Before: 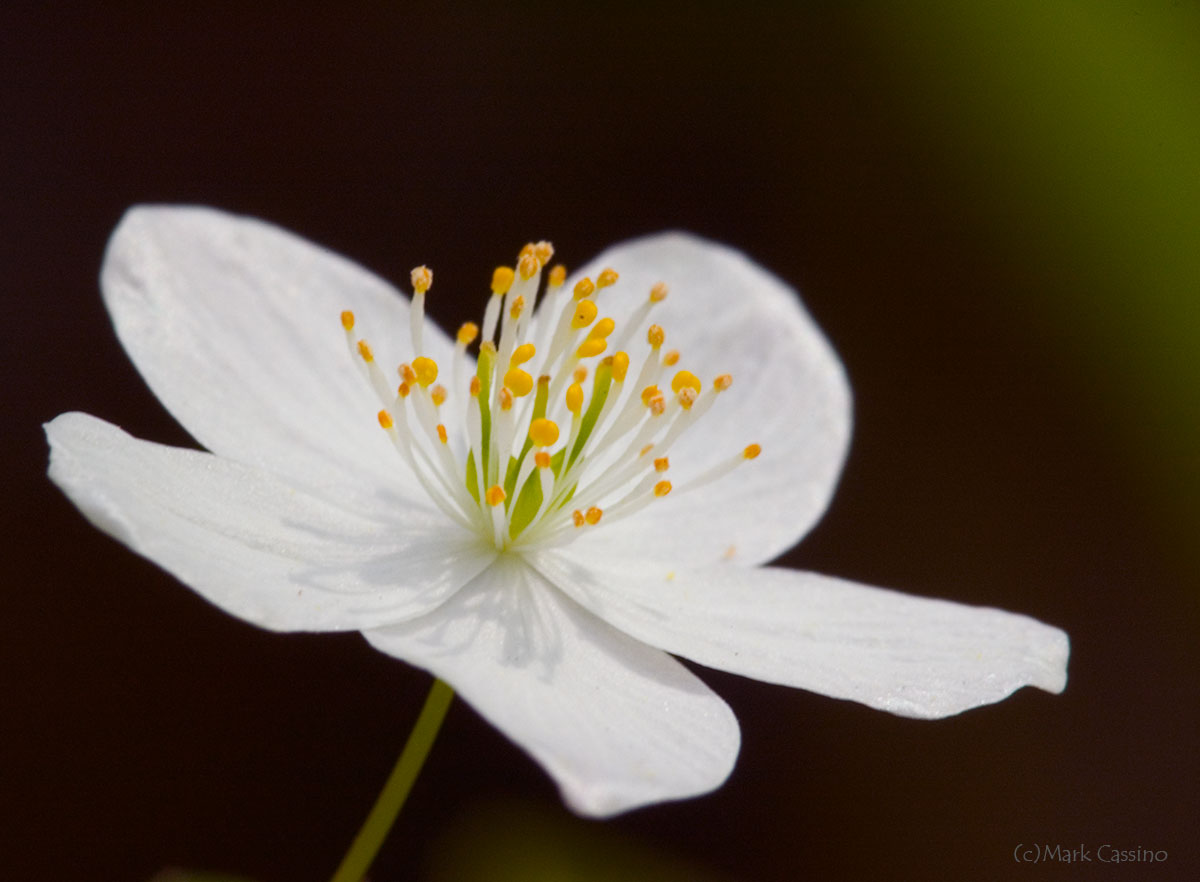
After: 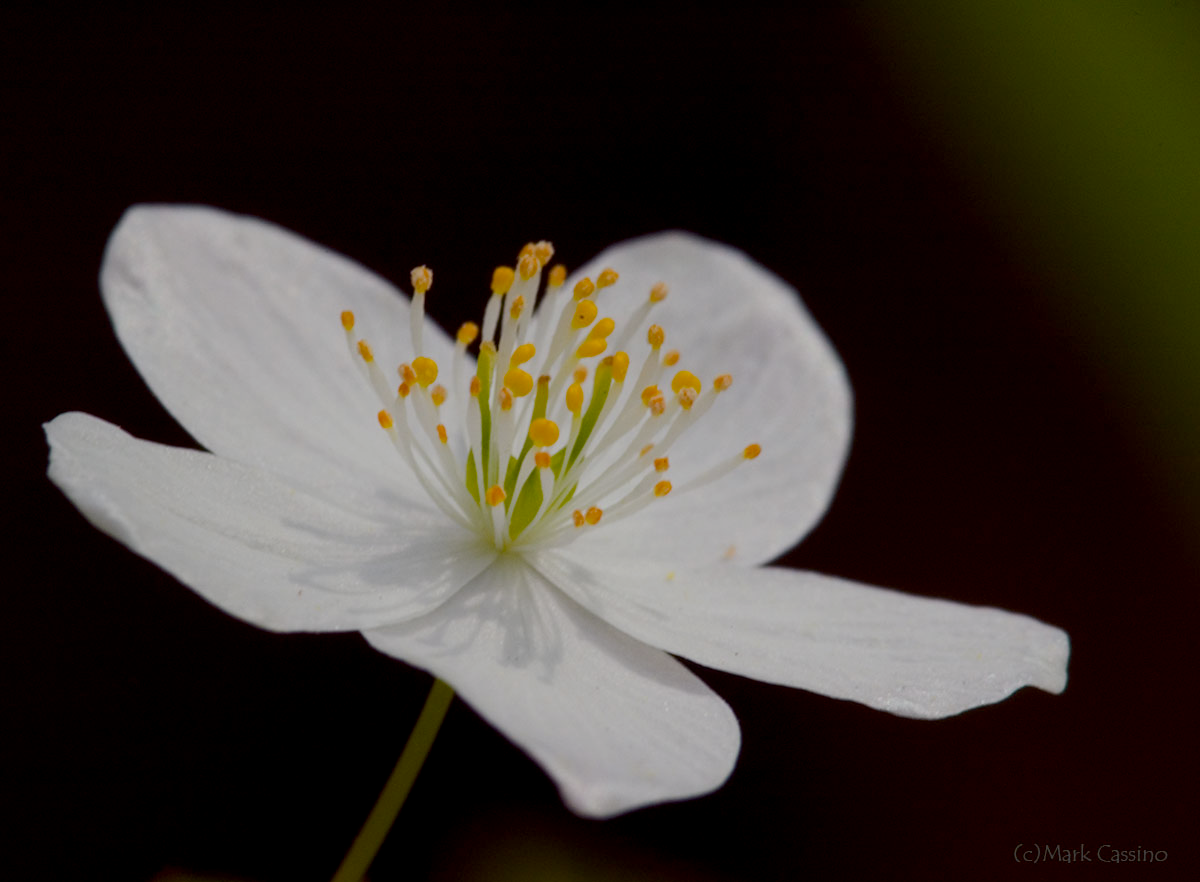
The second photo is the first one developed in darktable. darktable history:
exposure: black level correction 0.009, exposure -0.164 EV, compensate exposure bias true, compensate highlight preservation false
